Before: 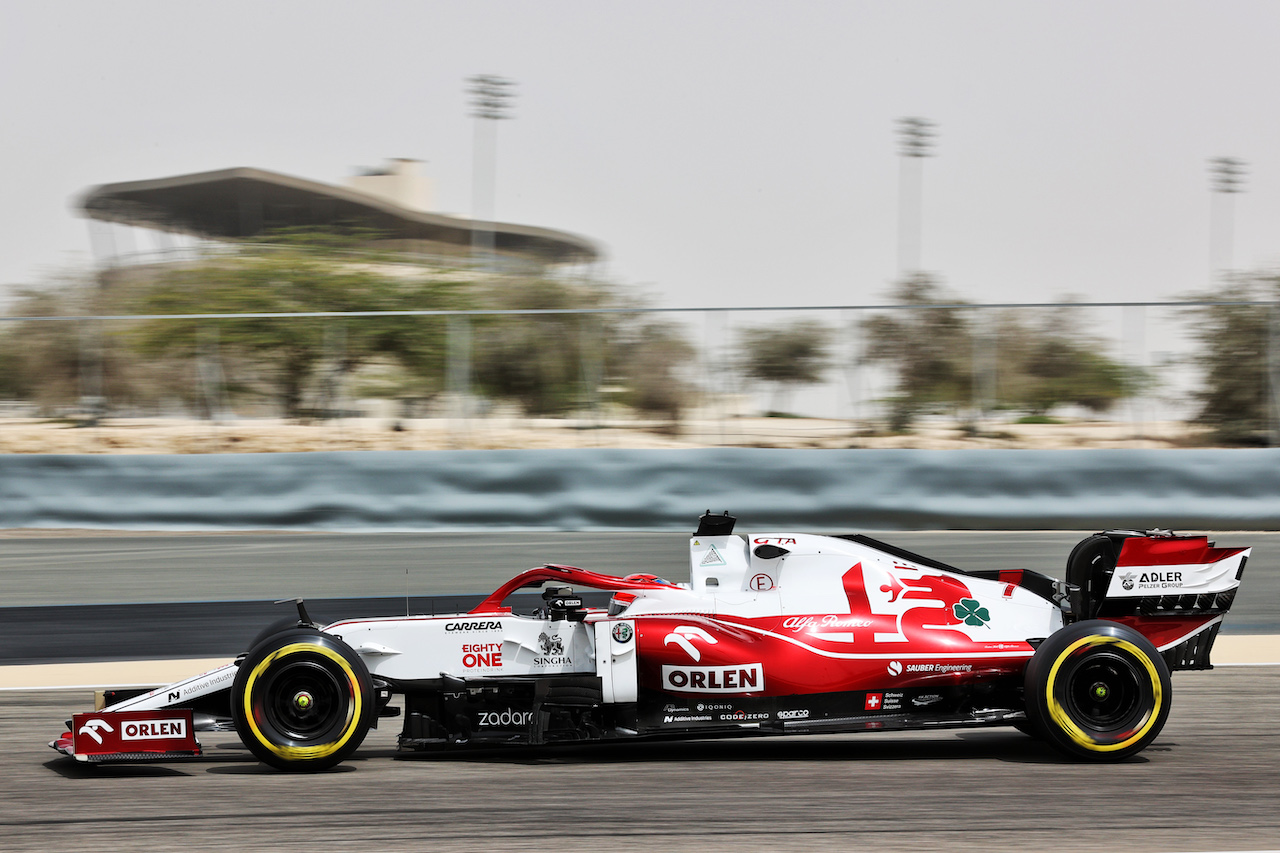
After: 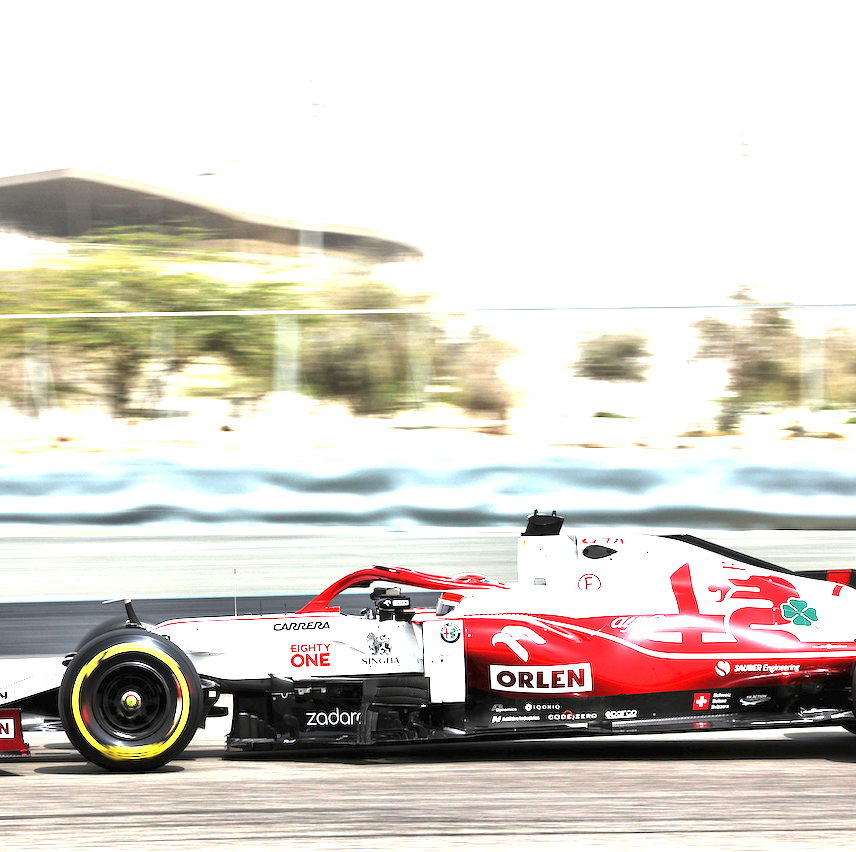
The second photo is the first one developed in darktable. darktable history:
crop and rotate: left 13.51%, right 19.567%
exposure: black level correction 0, exposure 1.979 EV, compensate exposure bias true, compensate highlight preservation false
